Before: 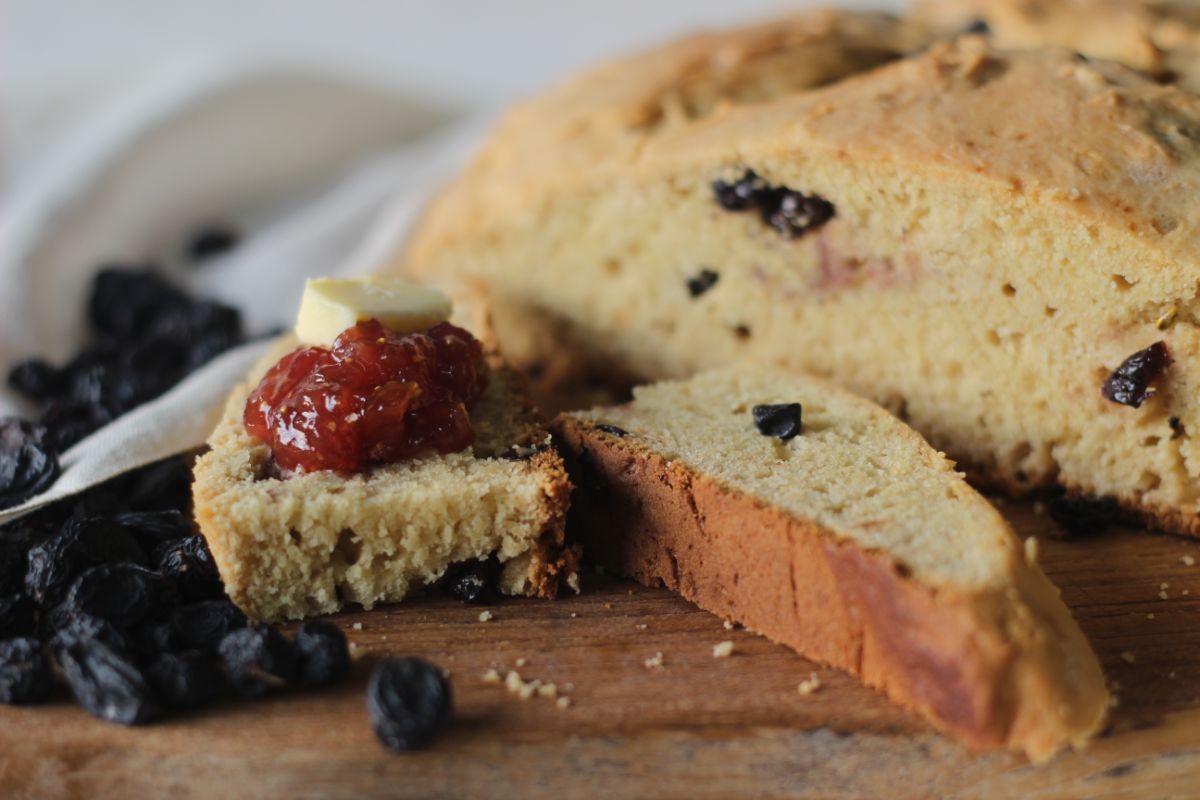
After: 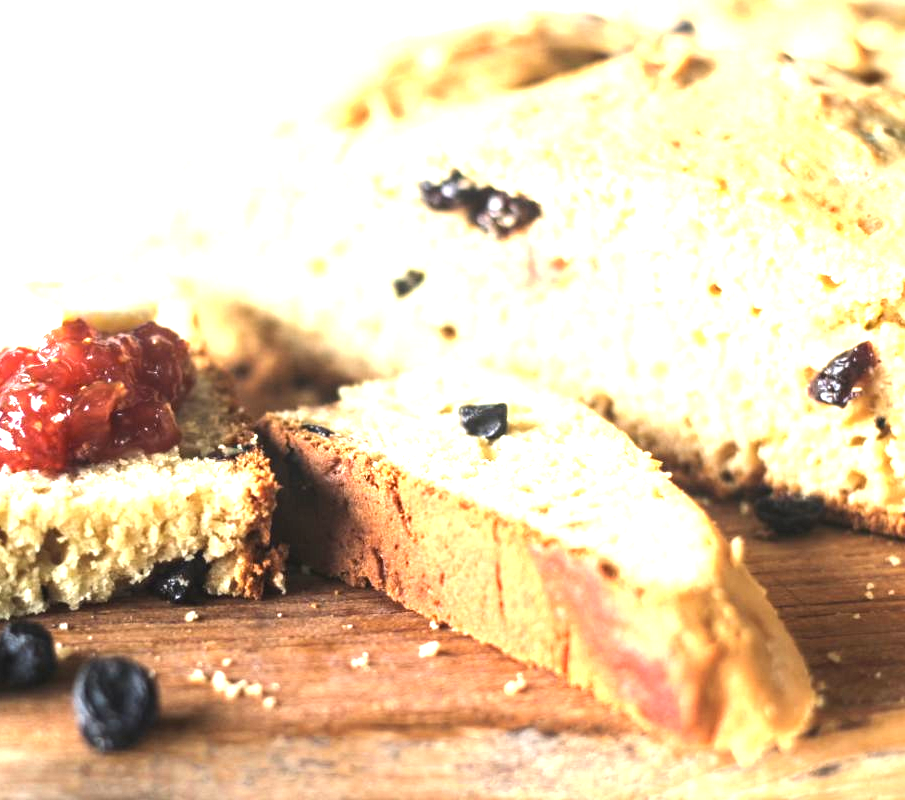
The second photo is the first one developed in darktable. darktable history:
local contrast: on, module defaults
exposure: black level correction 0, exposure 1.883 EV, compensate exposure bias true, compensate highlight preservation false
tone equalizer: -8 EV -0.446 EV, -7 EV -0.388 EV, -6 EV -0.331 EV, -5 EV -0.203 EV, -3 EV 0.194 EV, -2 EV 0.32 EV, -1 EV 0.384 EV, +0 EV 0.433 EV, edges refinement/feathering 500, mask exposure compensation -1.57 EV, preserve details guided filter
crop and rotate: left 24.531%
